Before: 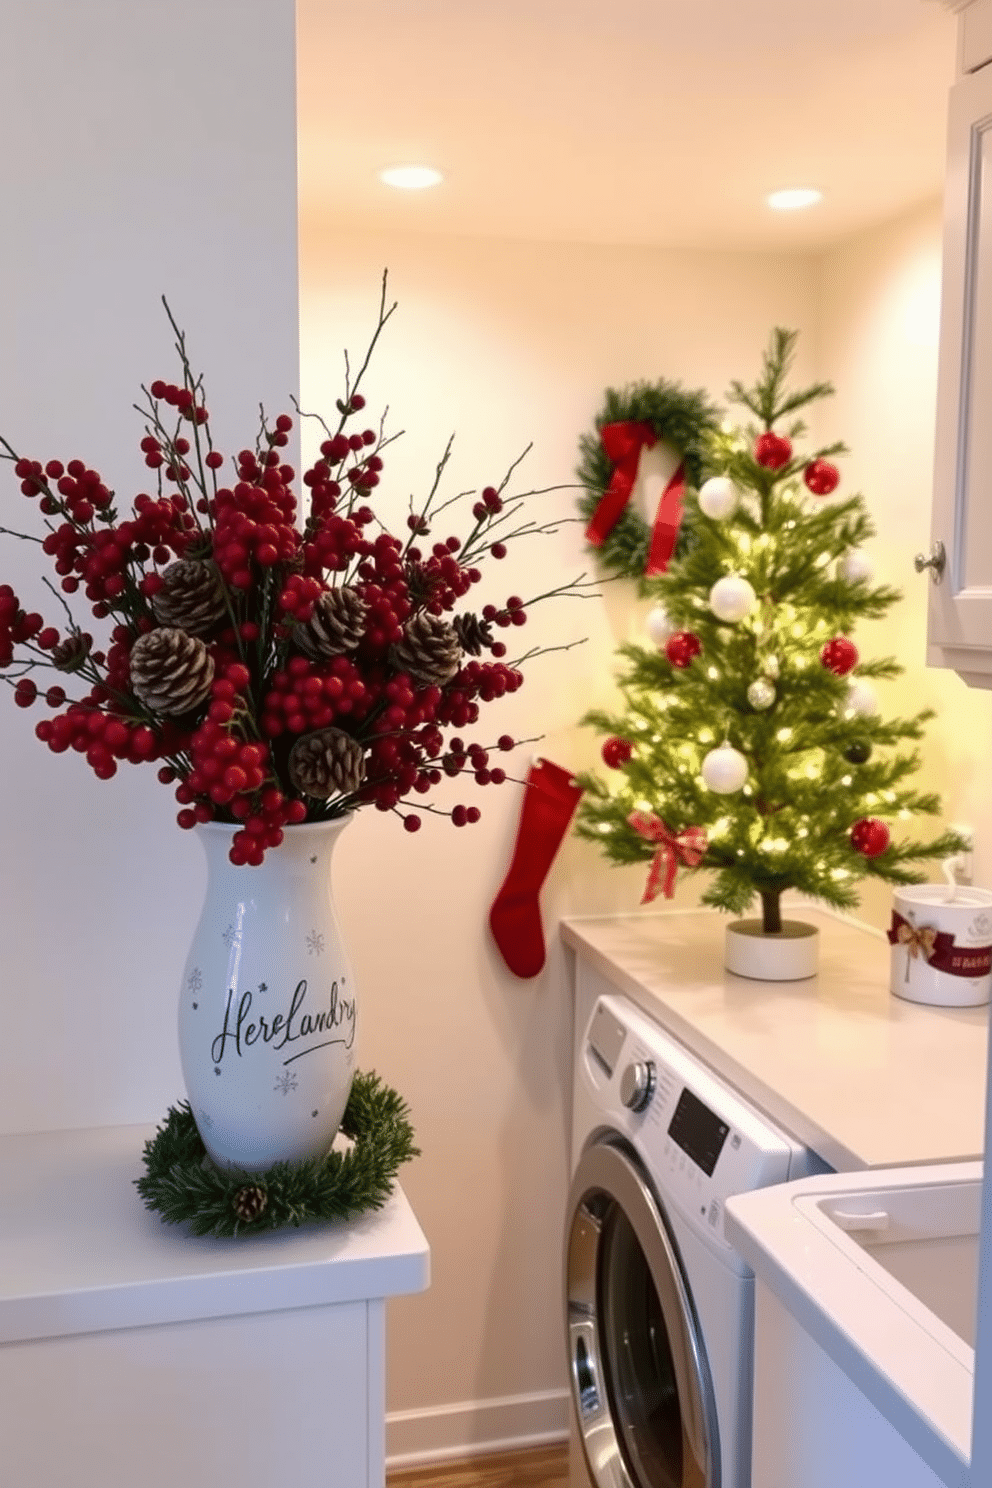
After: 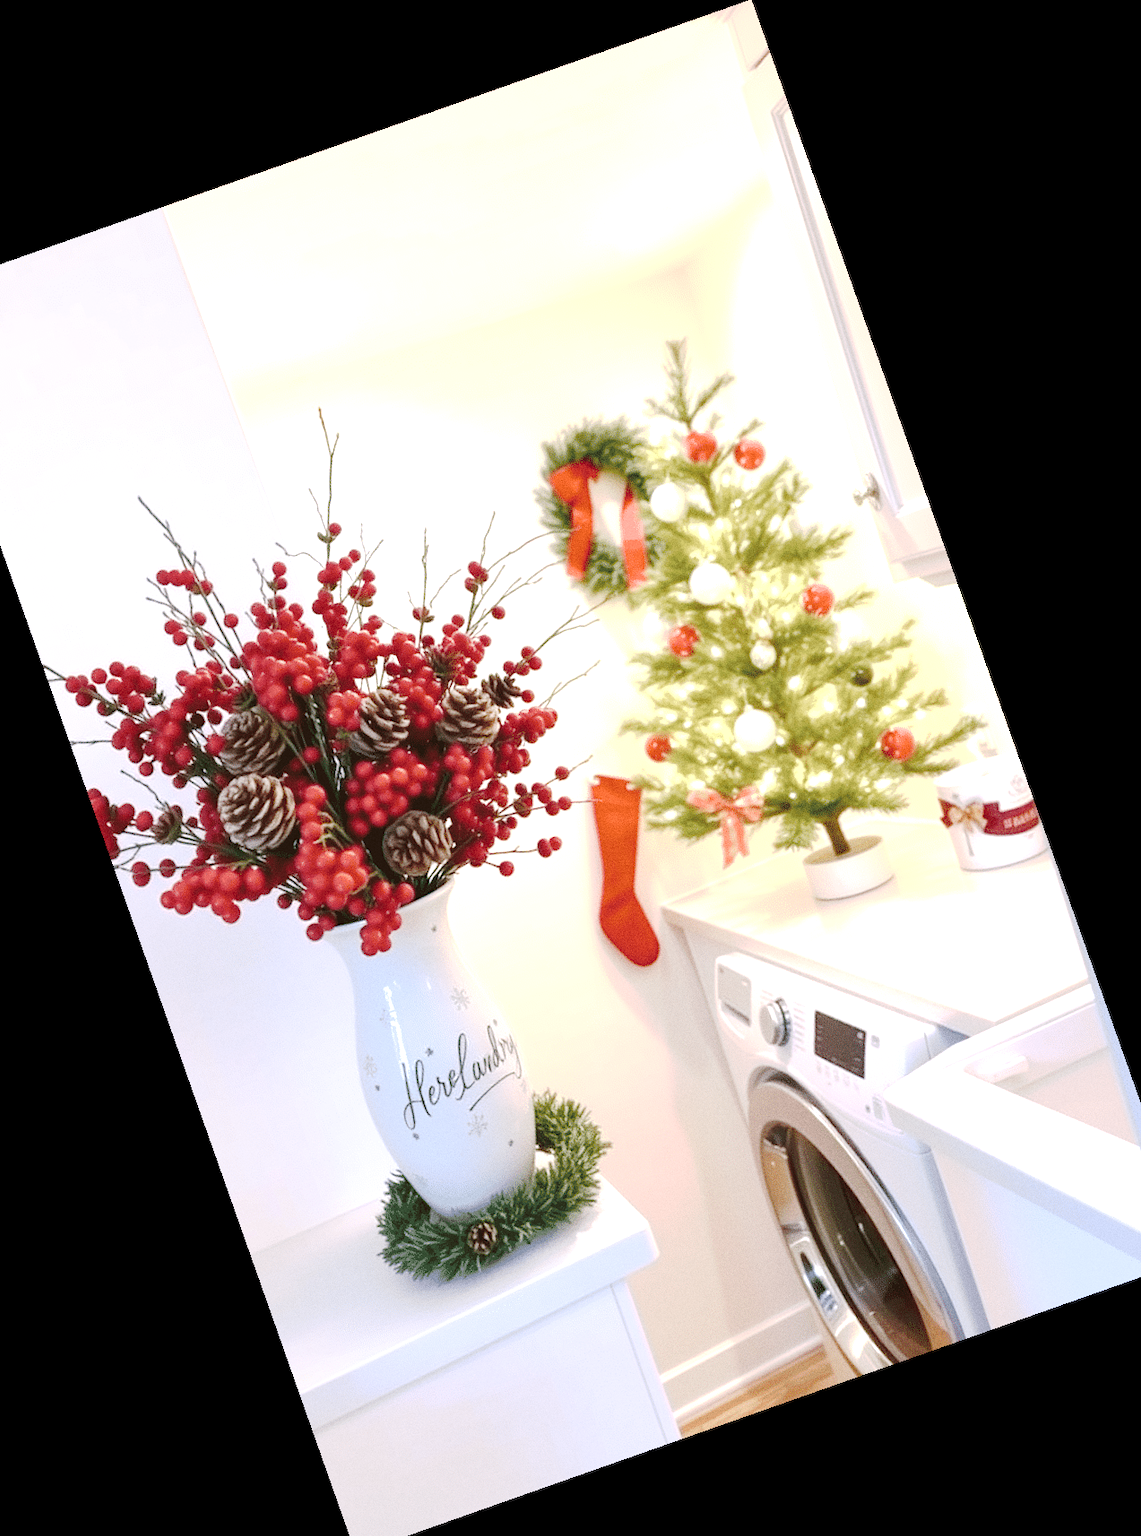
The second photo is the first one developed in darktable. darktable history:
contrast brightness saturation: saturation -0.1
exposure: exposure 1.061 EV, compensate highlight preservation false
white balance: red 0.98, blue 1.034
crop and rotate: angle 19.43°, left 6.812%, right 4.125%, bottom 1.087%
tone curve: curves: ch0 [(0, 0) (0.003, 0.021) (0.011, 0.033) (0.025, 0.059) (0.044, 0.097) (0.069, 0.141) (0.1, 0.186) (0.136, 0.237) (0.177, 0.298) (0.224, 0.378) (0.277, 0.47) (0.335, 0.542) (0.399, 0.605) (0.468, 0.678) (0.543, 0.724) (0.623, 0.787) (0.709, 0.829) (0.801, 0.875) (0.898, 0.912) (1, 1)], preserve colors none
grain: coarseness 0.47 ISO
